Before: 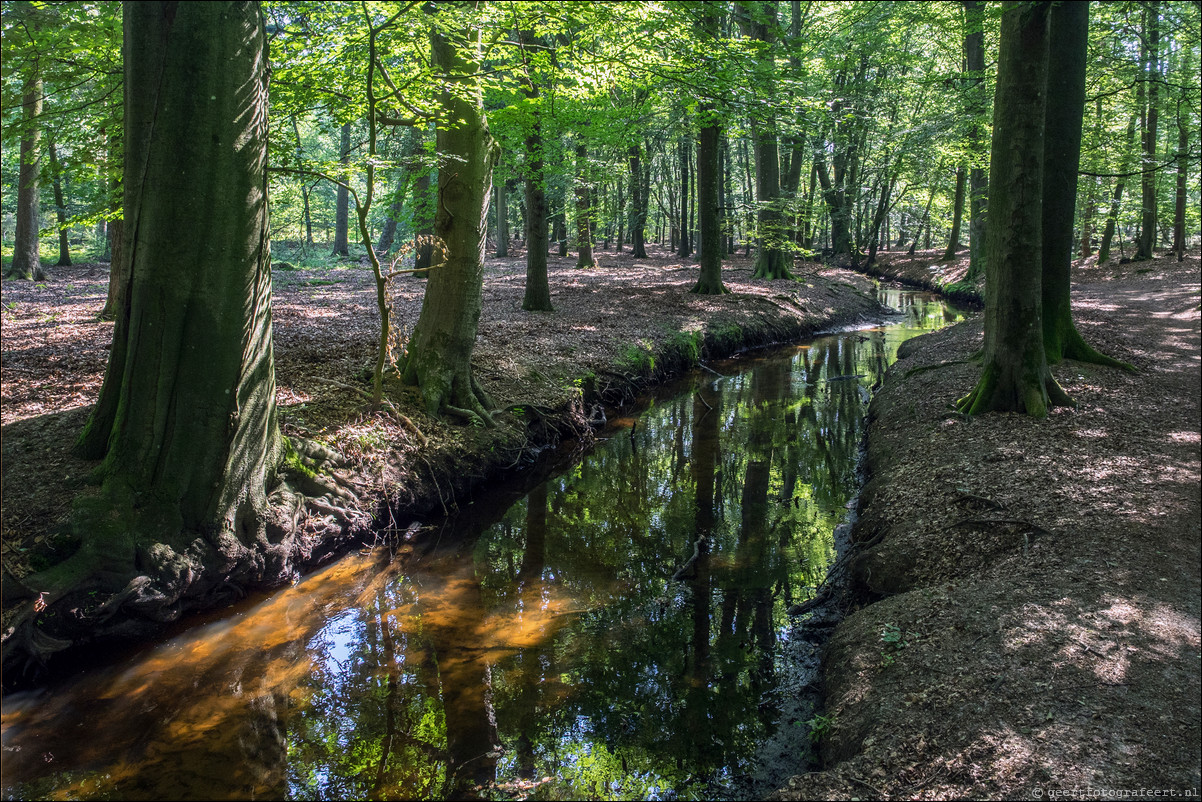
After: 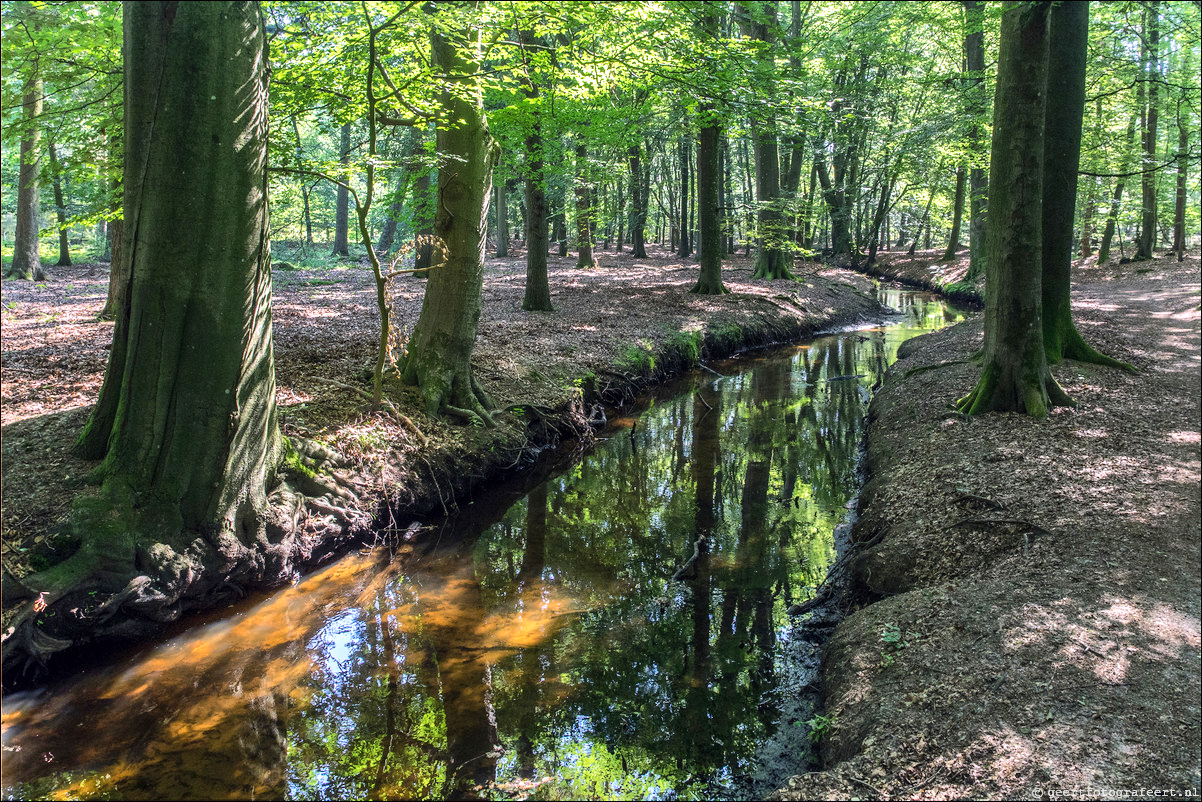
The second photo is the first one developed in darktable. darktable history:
shadows and highlights: soften with gaussian
exposure: exposure 0.372 EV, compensate highlight preservation false
tone equalizer: smoothing diameter 24.98%, edges refinement/feathering 14.68, preserve details guided filter
